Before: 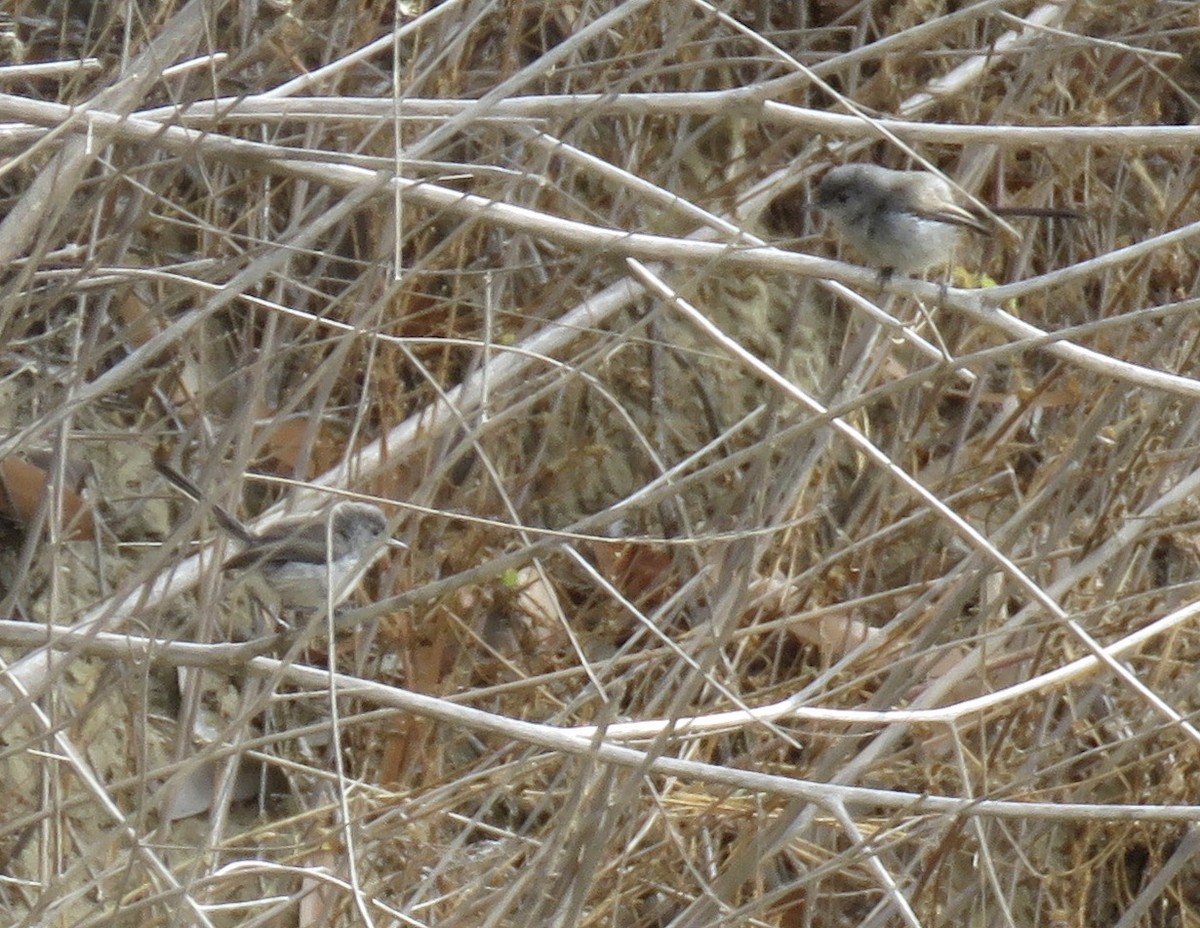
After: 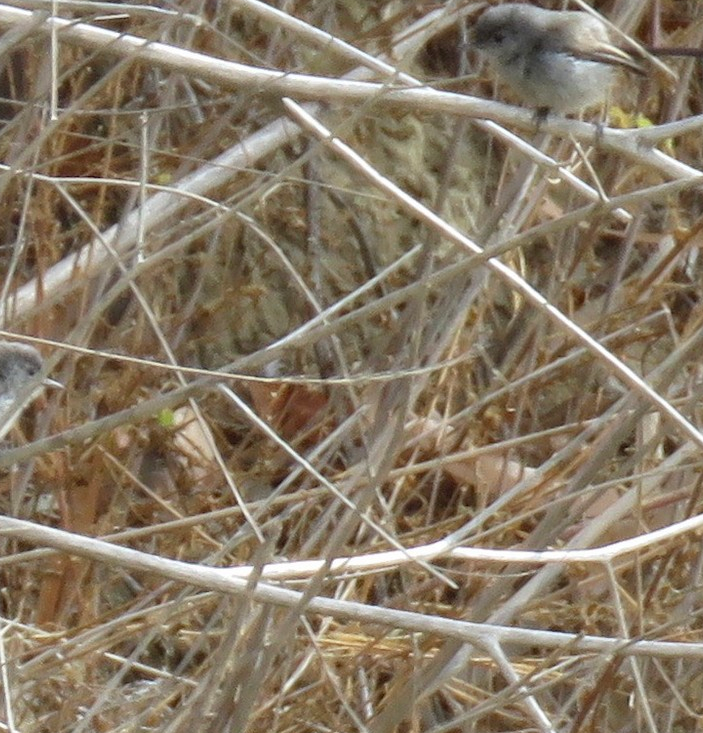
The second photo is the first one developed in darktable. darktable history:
crop and rotate: left 28.722%, top 17.33%, right 12.683%, bottom 3.59%
